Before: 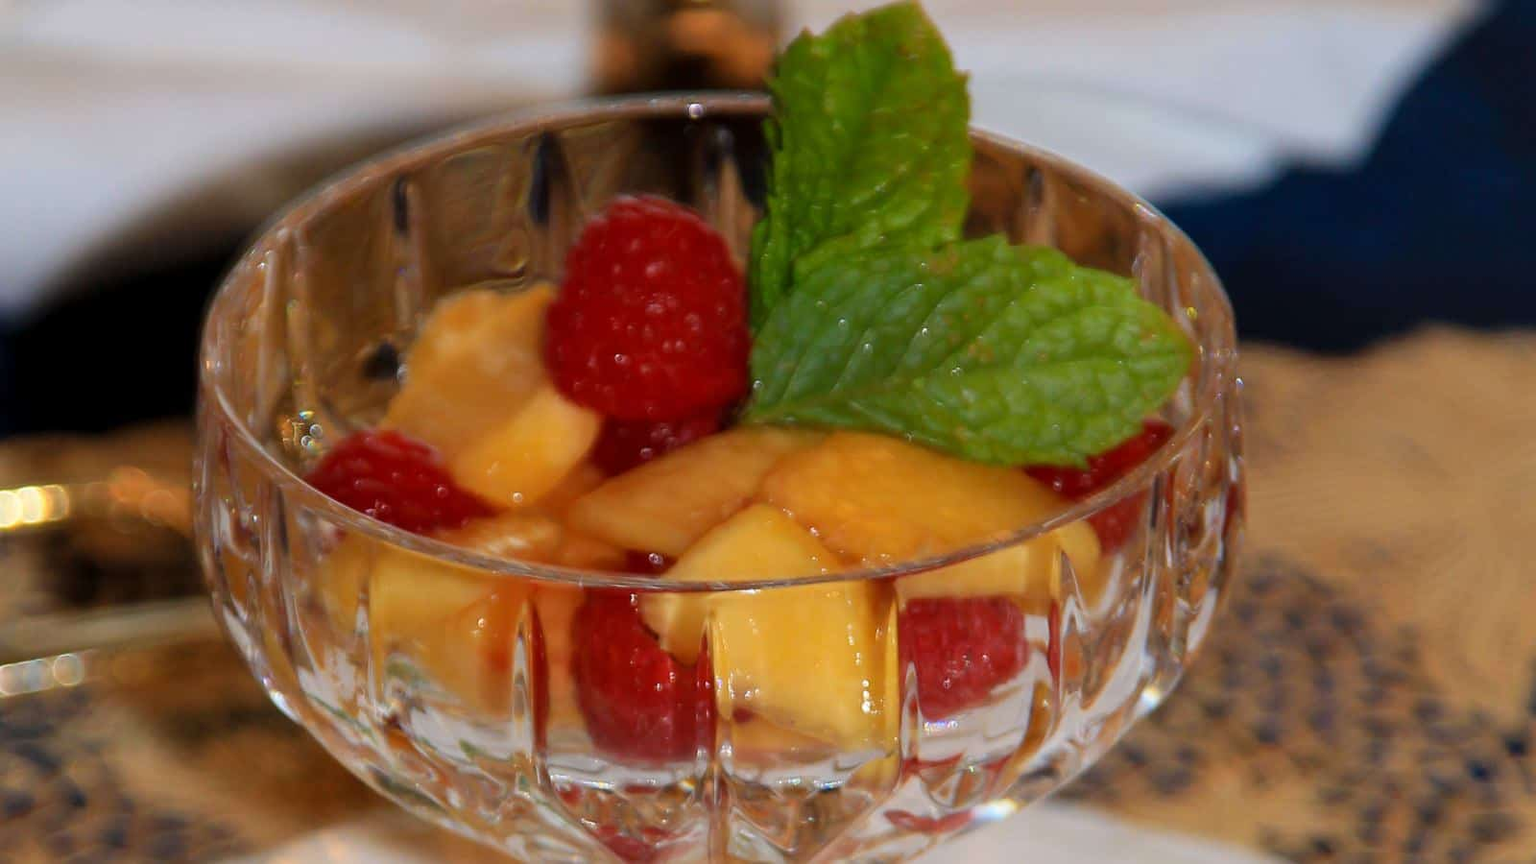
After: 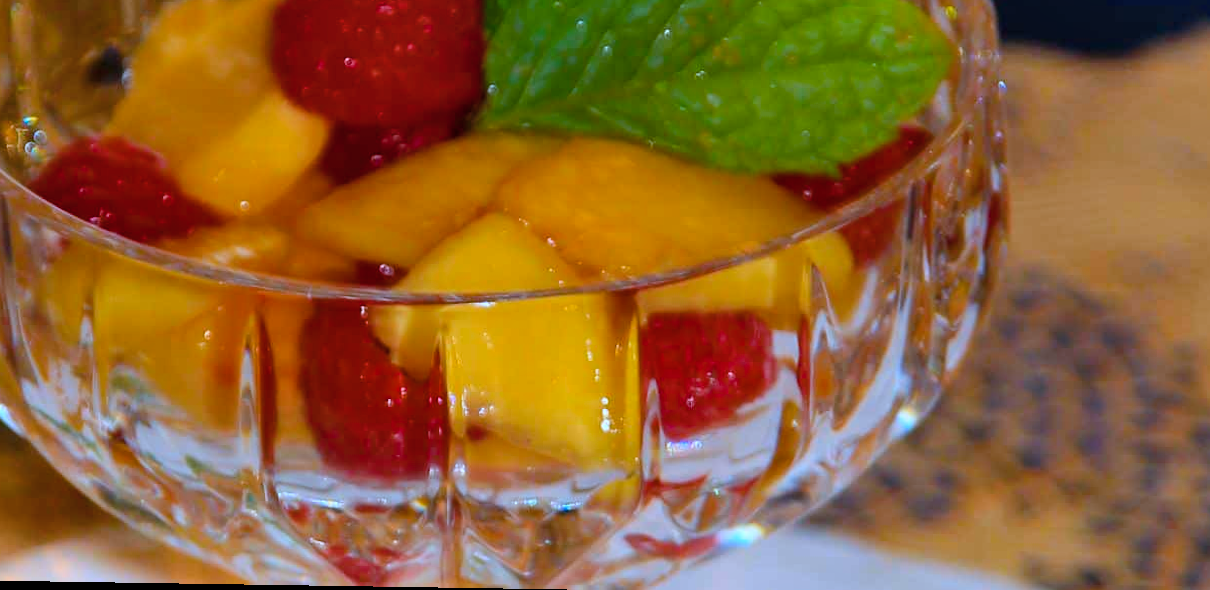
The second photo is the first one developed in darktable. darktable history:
rotate and perspective: lens shift (horizontal) -0.055, automatic cropping off
crop and rotate: left 17.299%, top 35.115%, right 7.015%, bottom 1.024%
color balance rgb: linear chroma grading › global chroma 15%, perceptual saturation grading › global saturation 30%
shadows and highlights: low approximation 0.01, soften with gaussian
white balance: red 1.004, blue 1.096
color correction: highlights a* -10.69, highlights b* -19.19
